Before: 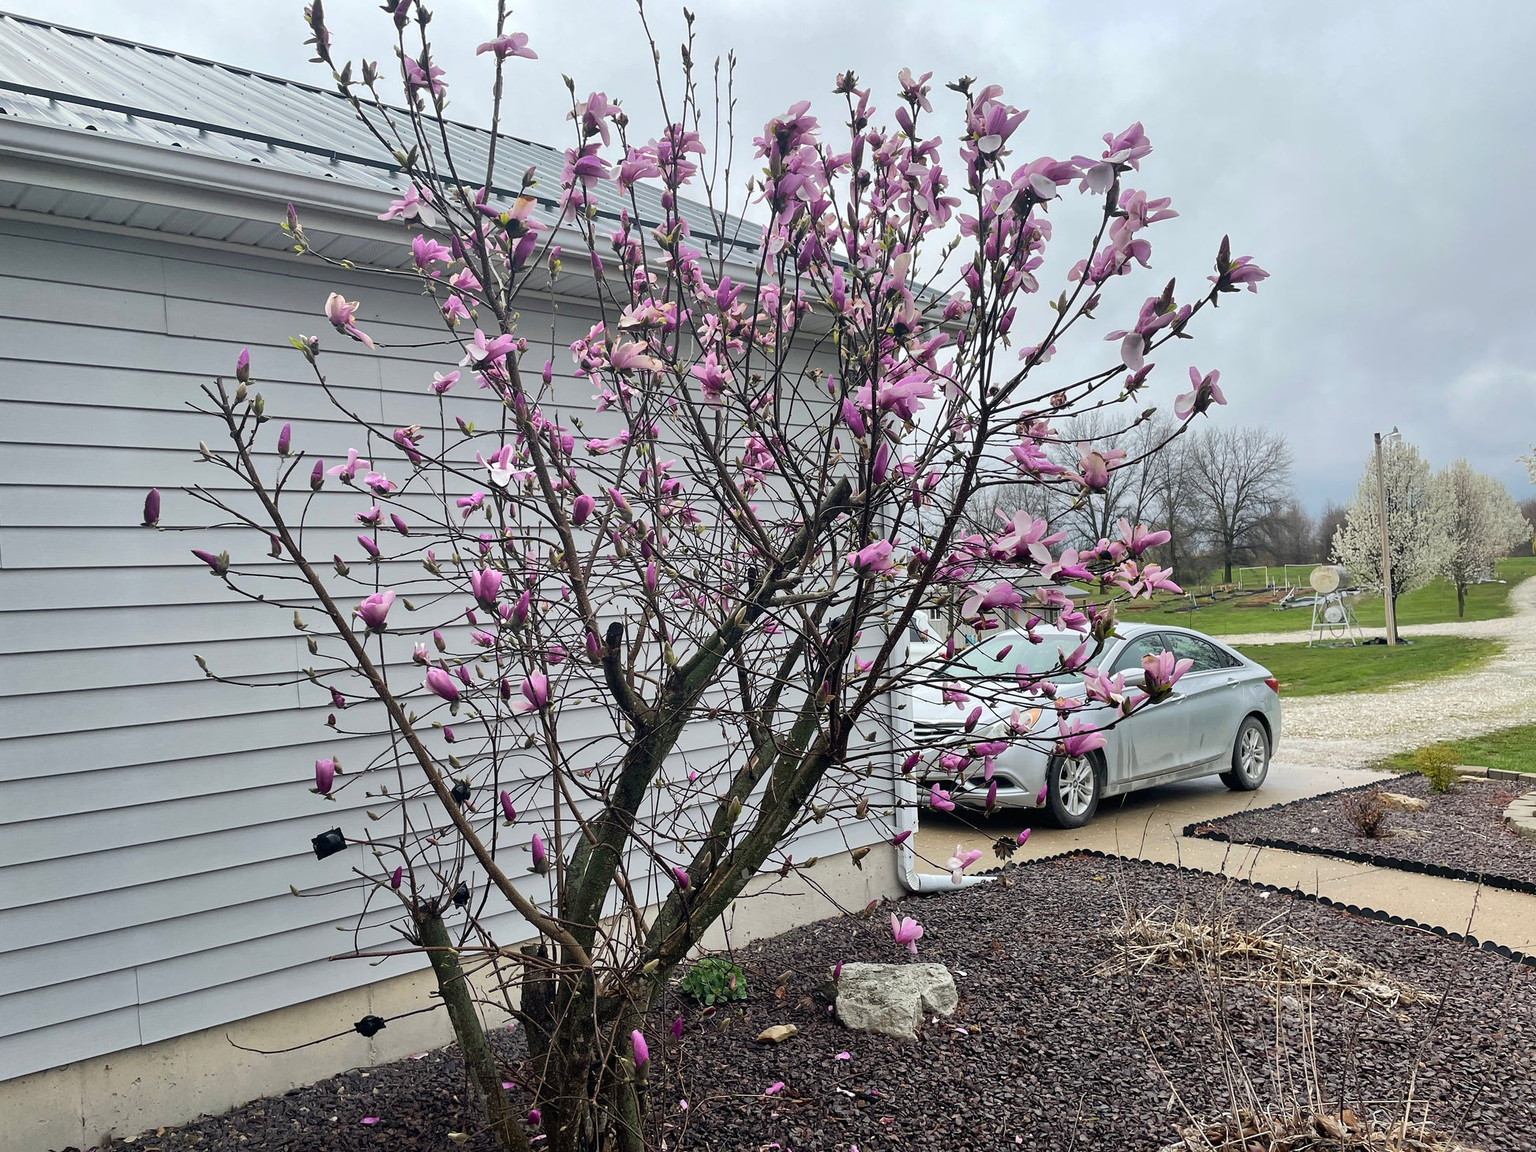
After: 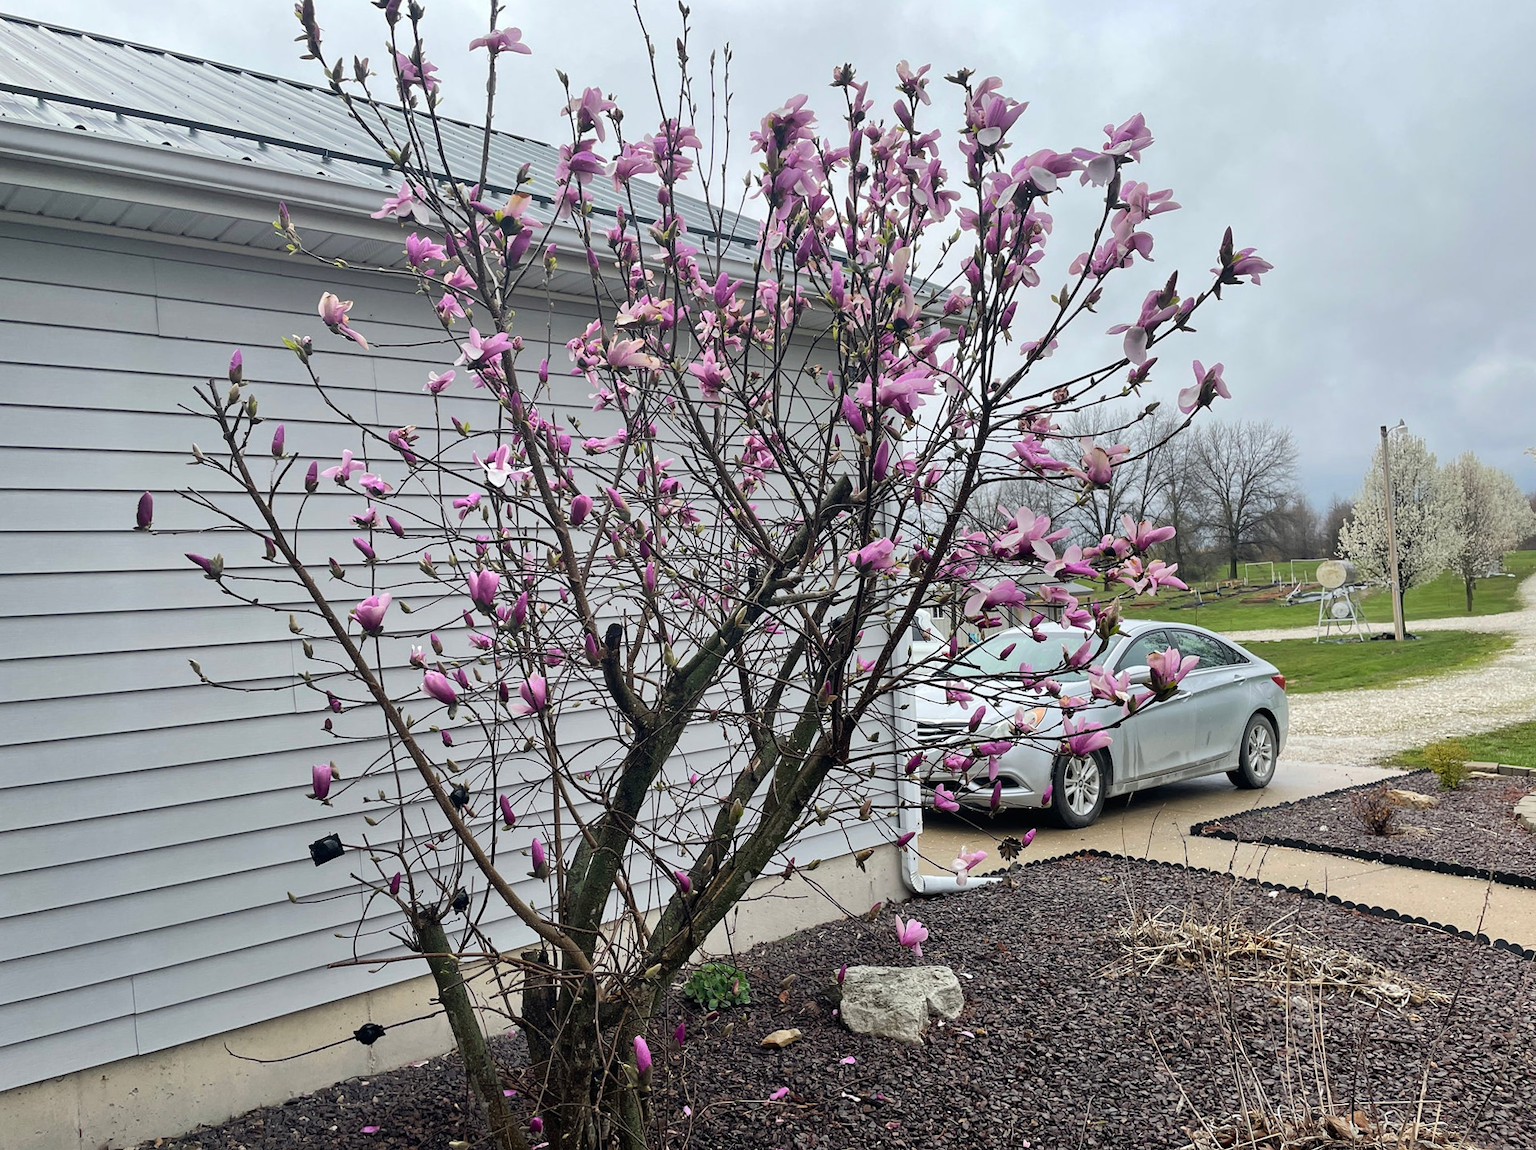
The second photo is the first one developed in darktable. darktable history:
rotate and perspective: rotation -0.45°, automatic cropping original format, crop left 0.008, crop right 0.992, crop top 0.012, crop bottom 0.988
tone equalizer: on, module defaults
